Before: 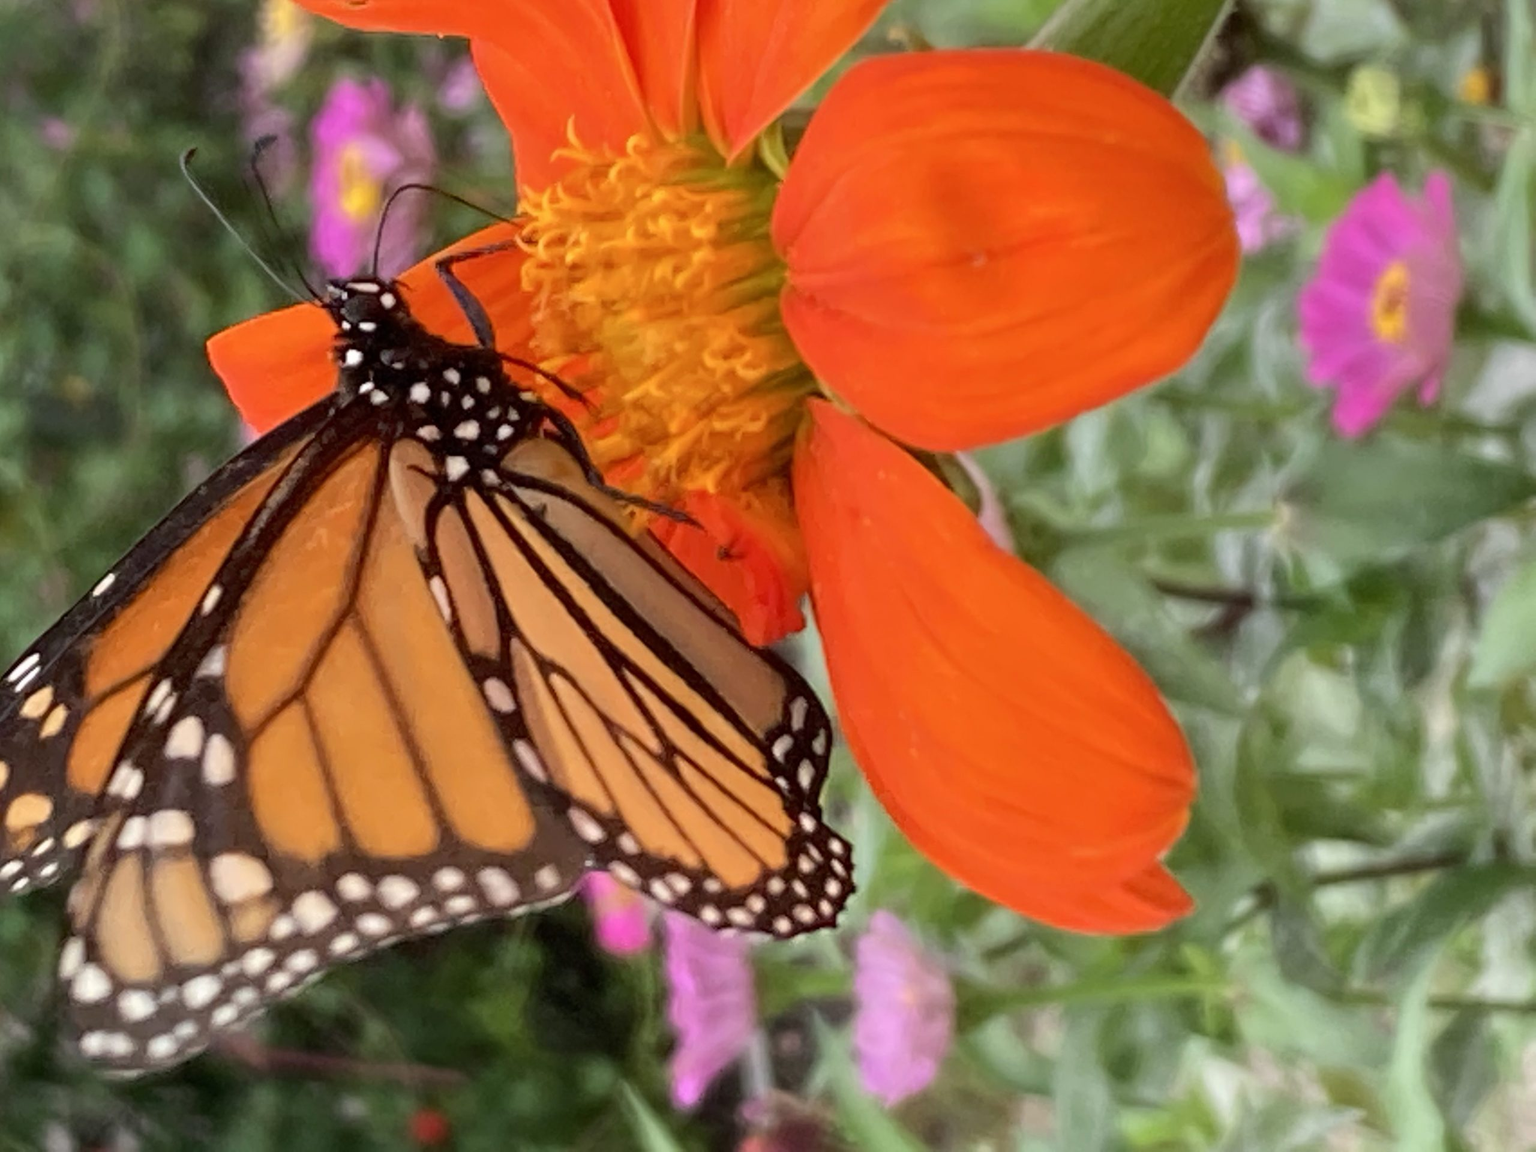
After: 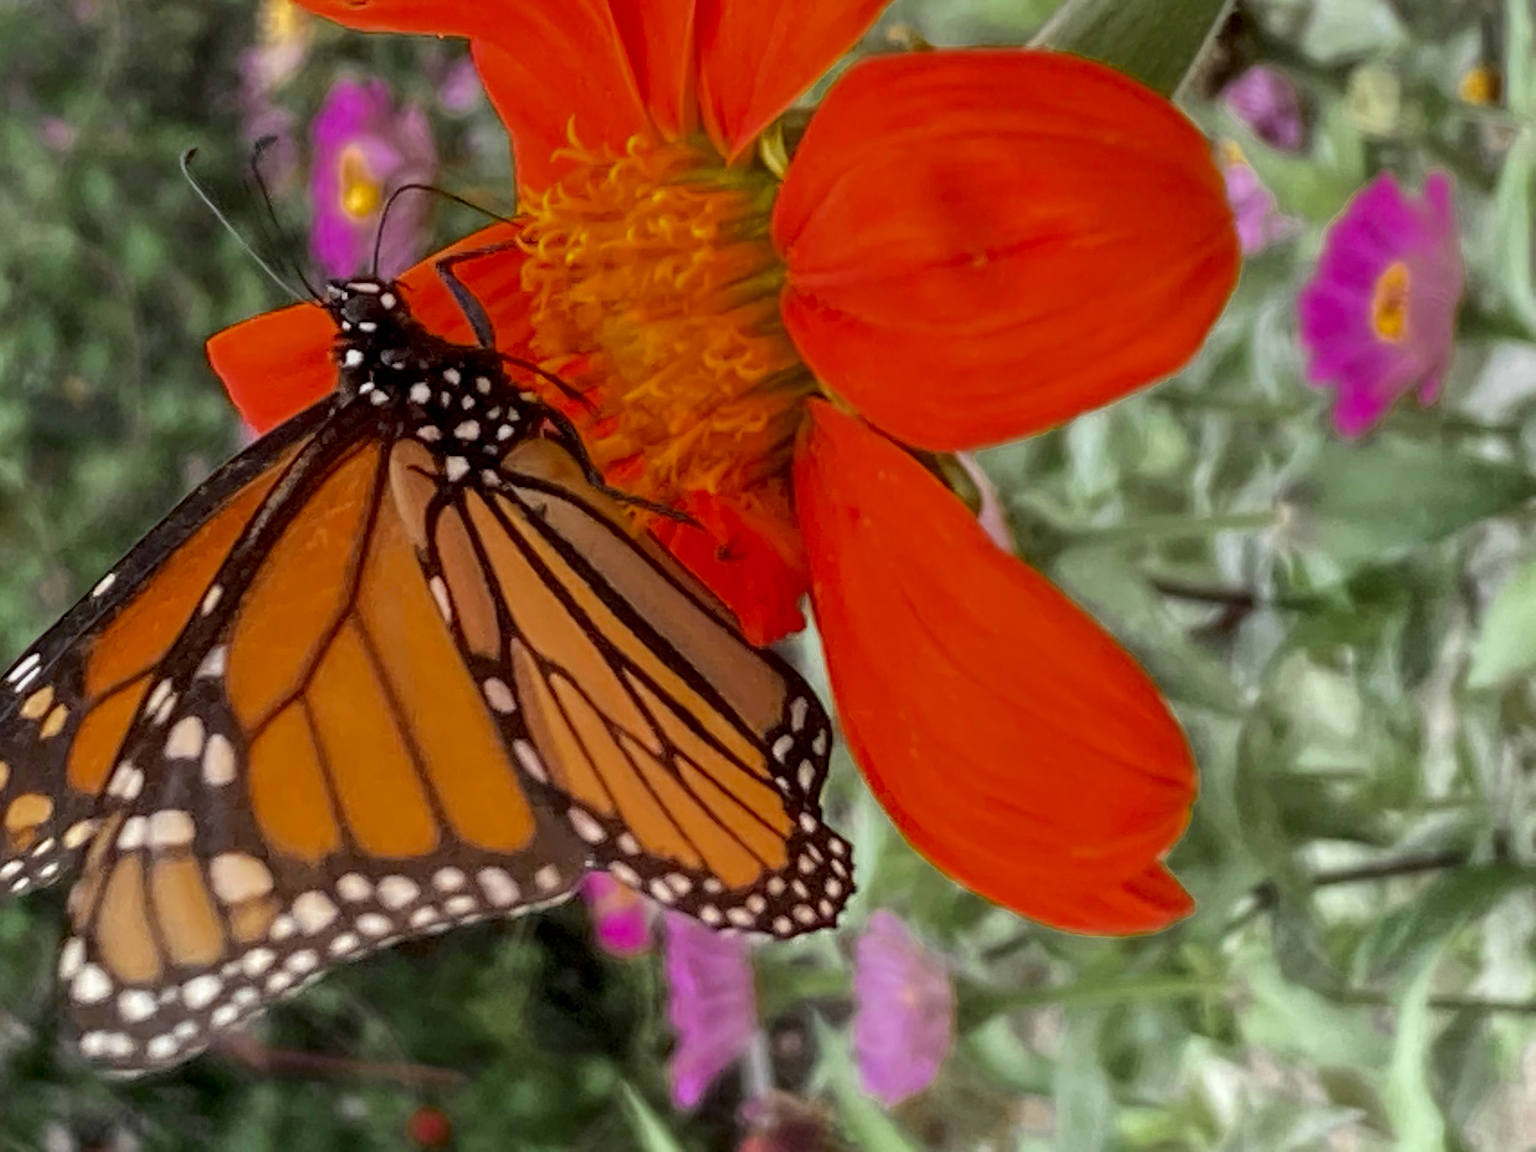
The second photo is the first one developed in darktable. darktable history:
local contrast: on, module defaults
color zones: curves: ch0 [(0.11, 0.396) (0.195, 0.36) (0.25, 0.5) (0.303, 0.412) (0.357, 0.544) (0.75, 0.5) (0.967, 0.328)]; ch1 [(0, 0.468) (0.112, 0.512) (0.202, 0.6) (0.25, 0.5) (0.307, 0.352) (0.357, 0.544) (0.75, 0.5) (0.963, 0.524)]
exposure: compensate highlight preservation false
